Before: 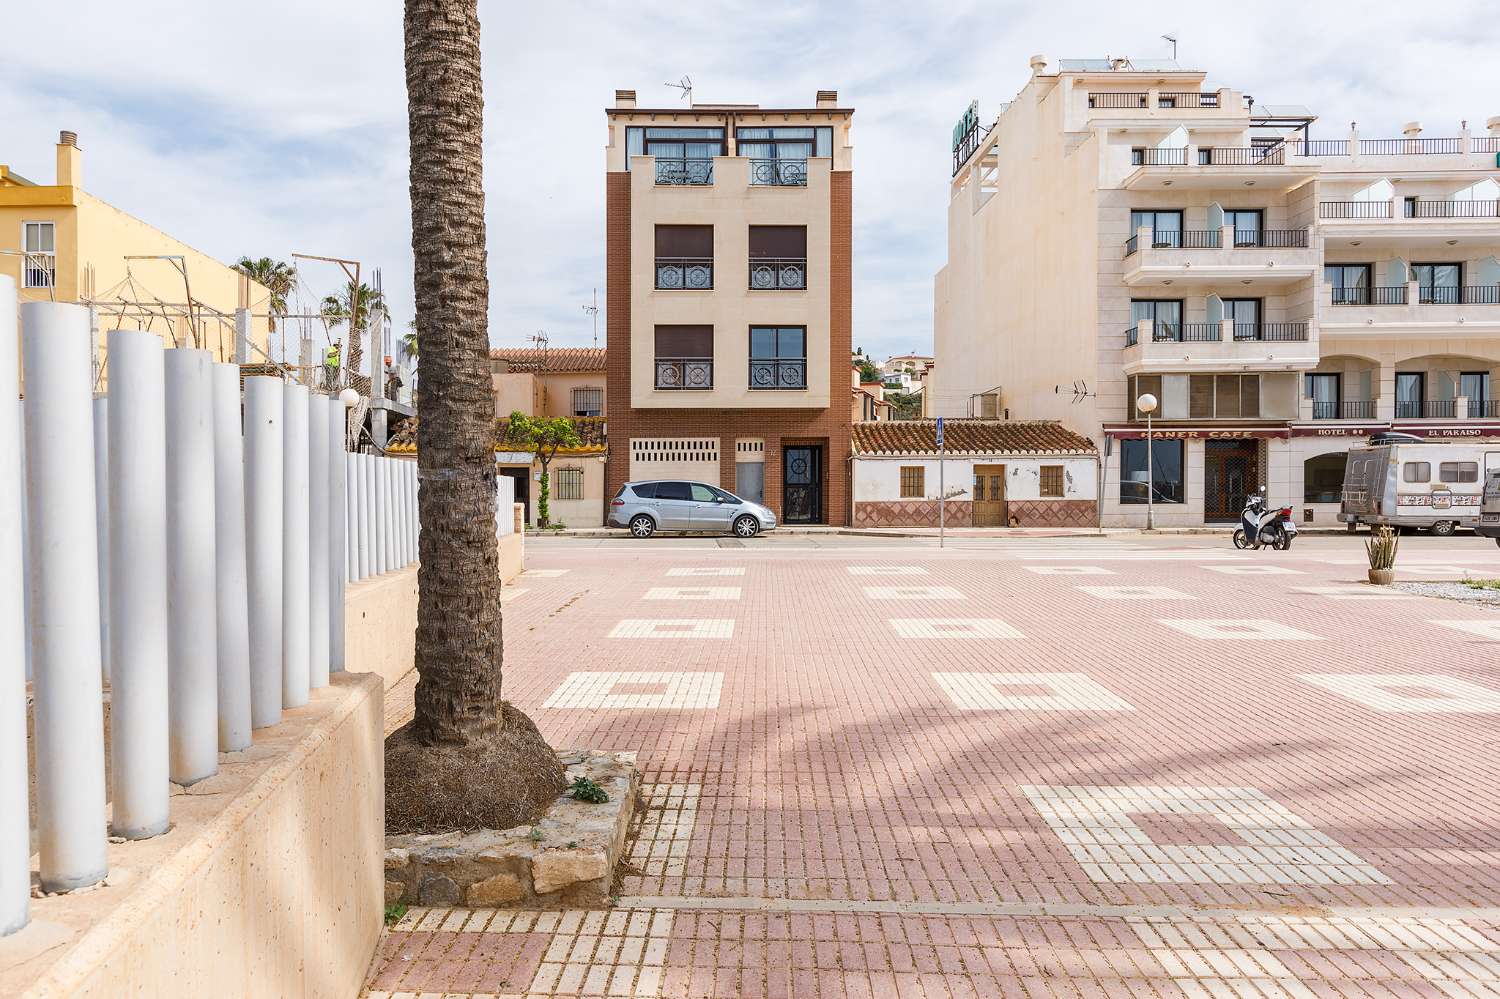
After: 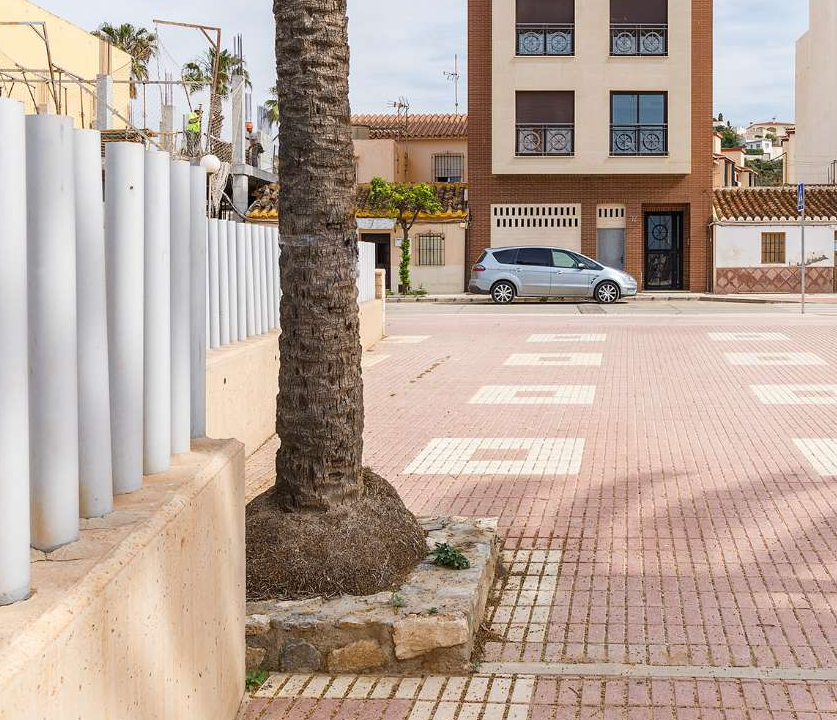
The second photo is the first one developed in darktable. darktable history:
crop: left 9.281%, top 23.502%, right 34.89%, bottom 4.381%
